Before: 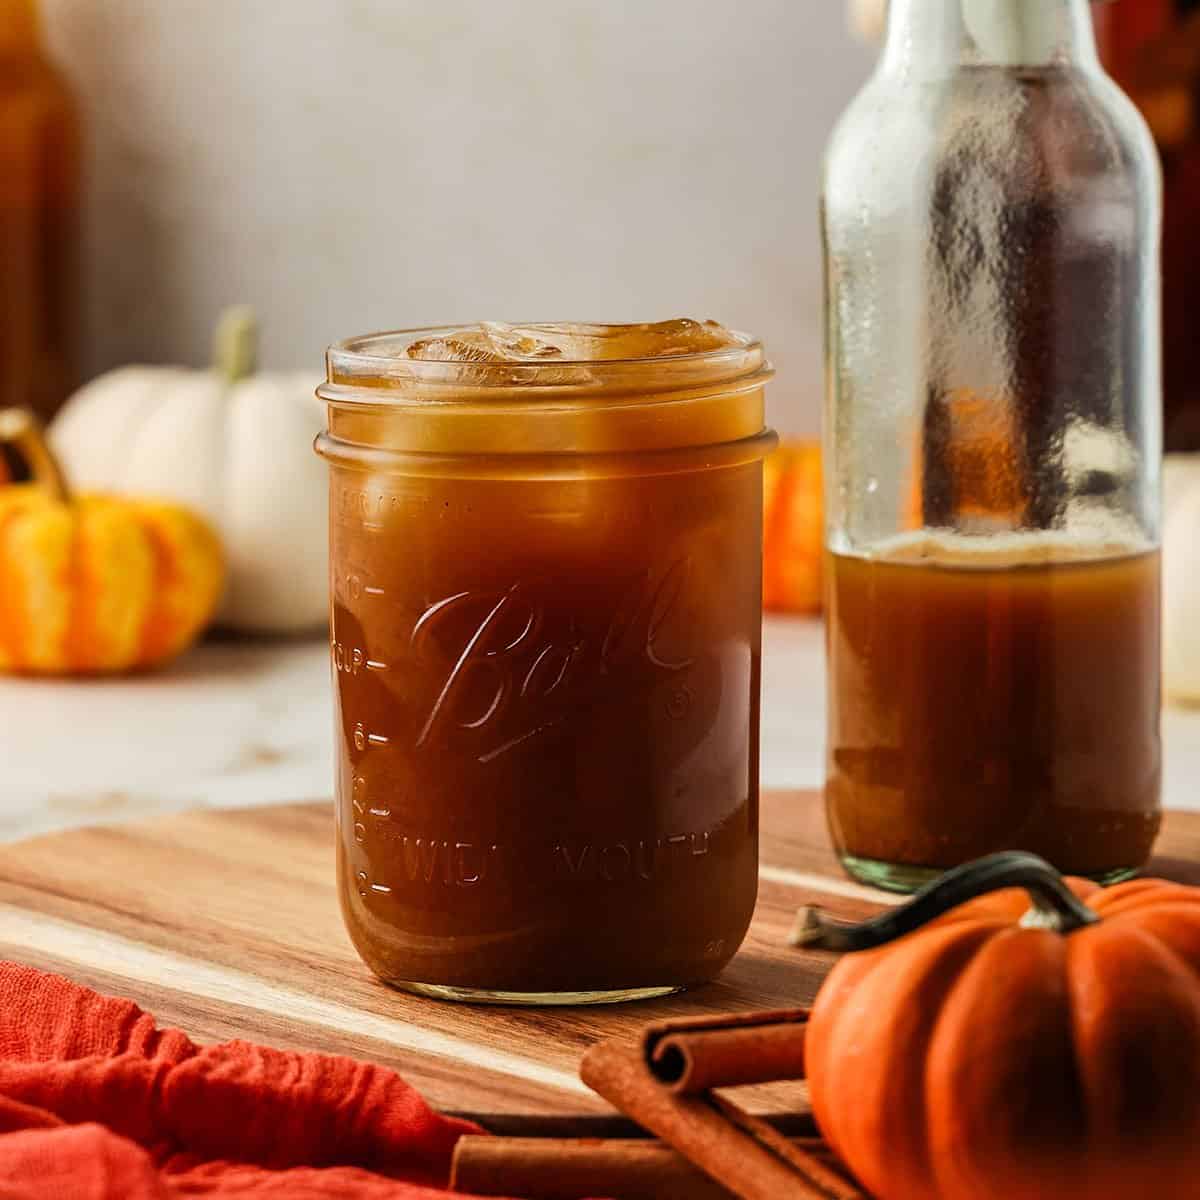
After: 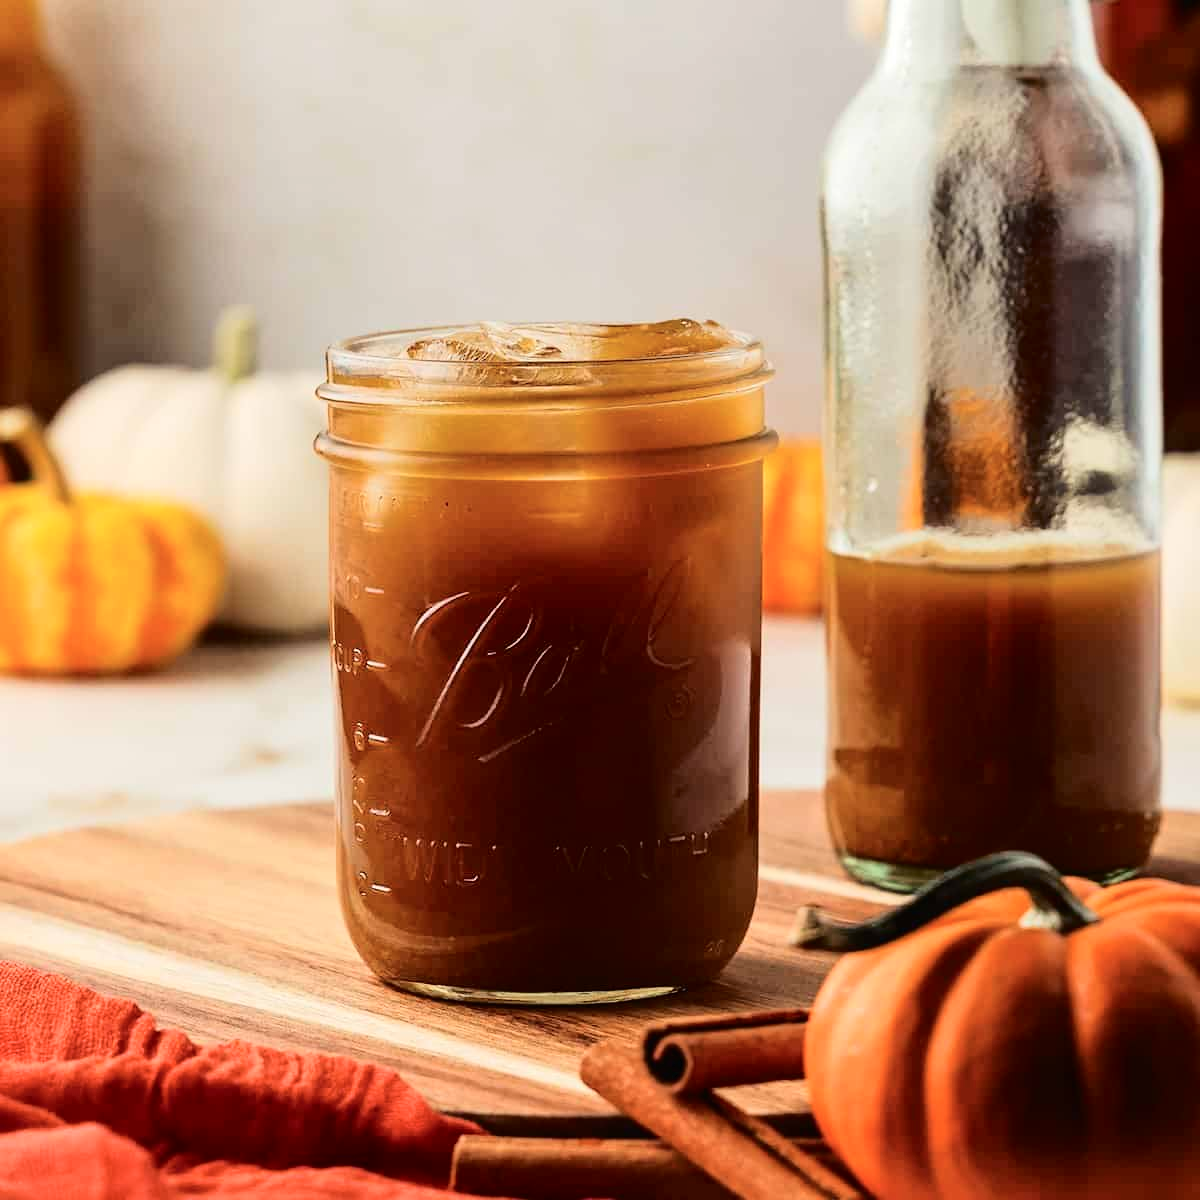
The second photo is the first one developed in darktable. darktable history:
color correction: highlights b* -0.017, saturation 0.99
tone curve: curves: ch0 [(0, 0) (0.003, 0.012) (0.011, 0.015) (0.025, 0.023) (0.044, 0.036) (0.069, 0.047) (0.1, 0.062) (0.136, 0.1) (0.177, 0.15) (0.224, 0.219) (0.277, 0.3) (0.335, 0.401) (0.399, 0.49) (0.468, 0.569) (0.543, 0.641) (0.623, 0.73) (0.709, 0.806) (0.801, 0.88) (0.898, 0.939) (1, 1)], color space Lab, independent channels, preserve colors none
